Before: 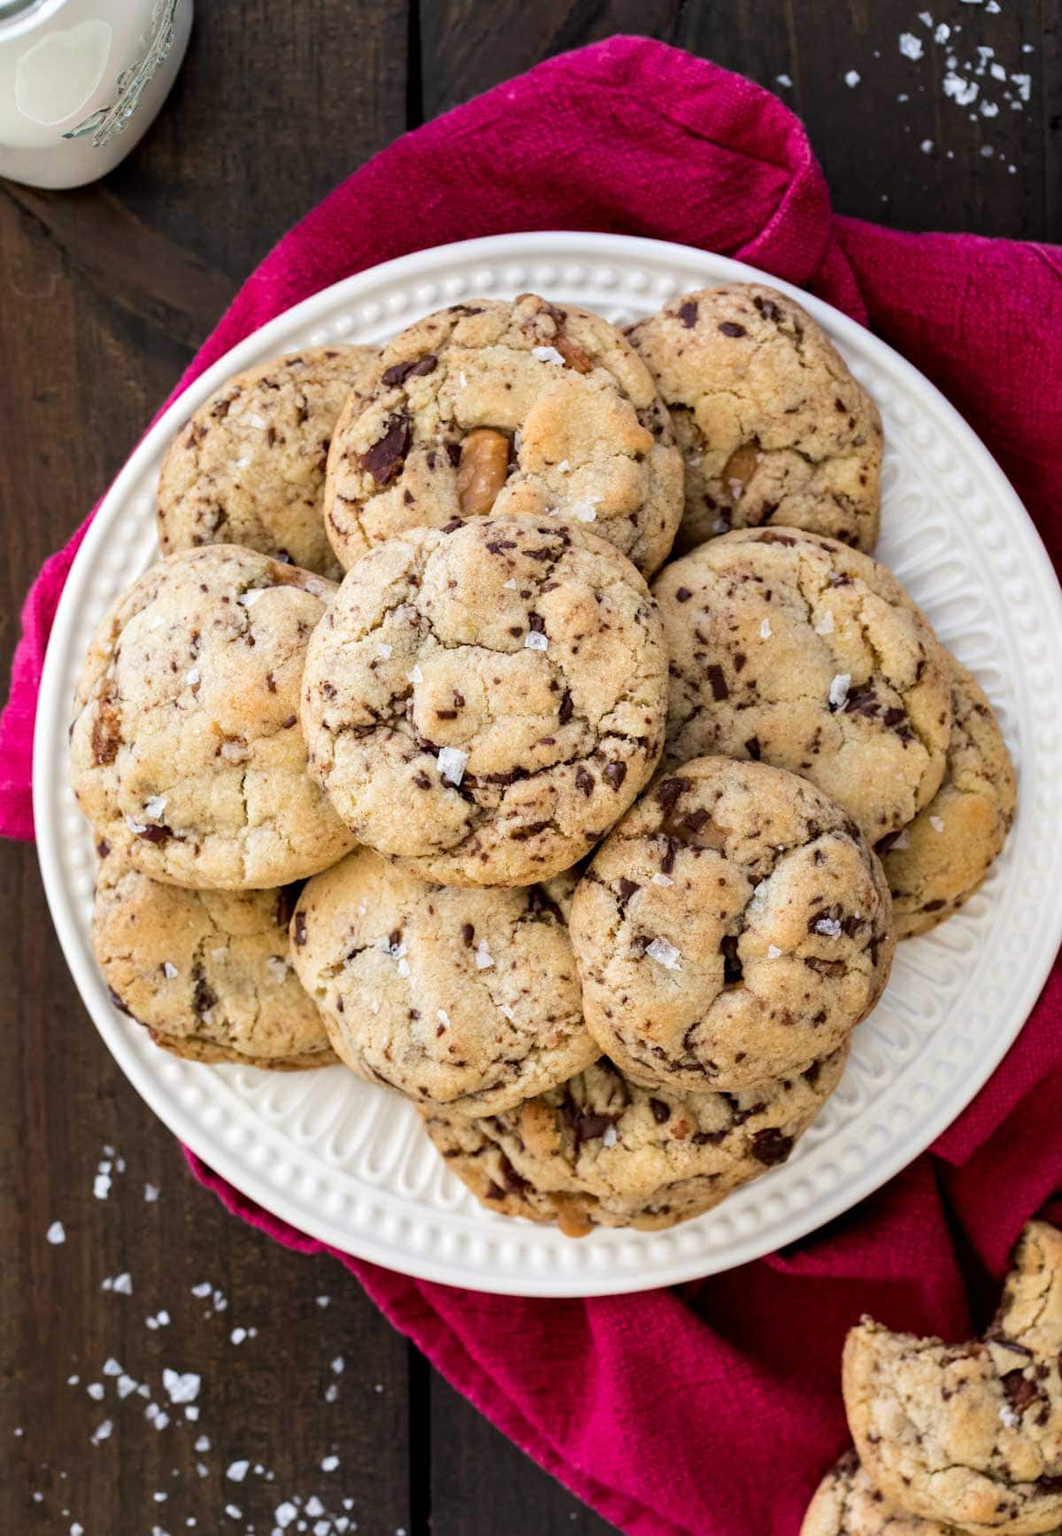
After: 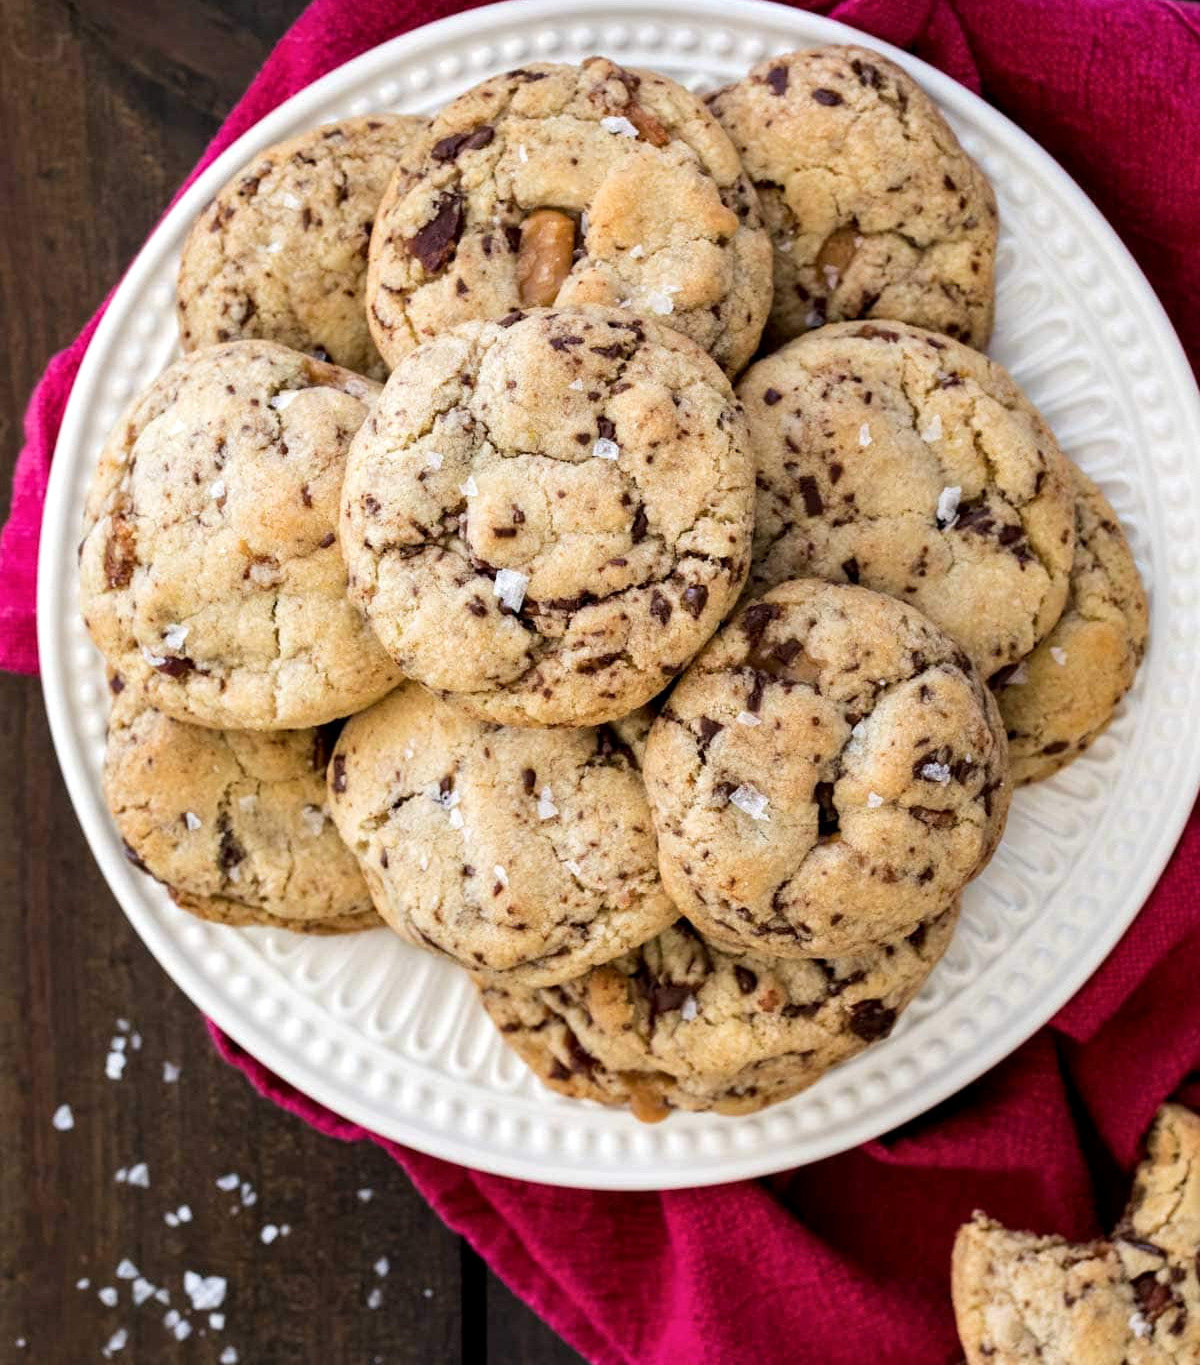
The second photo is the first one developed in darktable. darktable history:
crop and rotate: top 15.888%, bottom 5.405%
local contrast: highlights 104%, shadows 99%, detail 120%, midtone range 0.2
